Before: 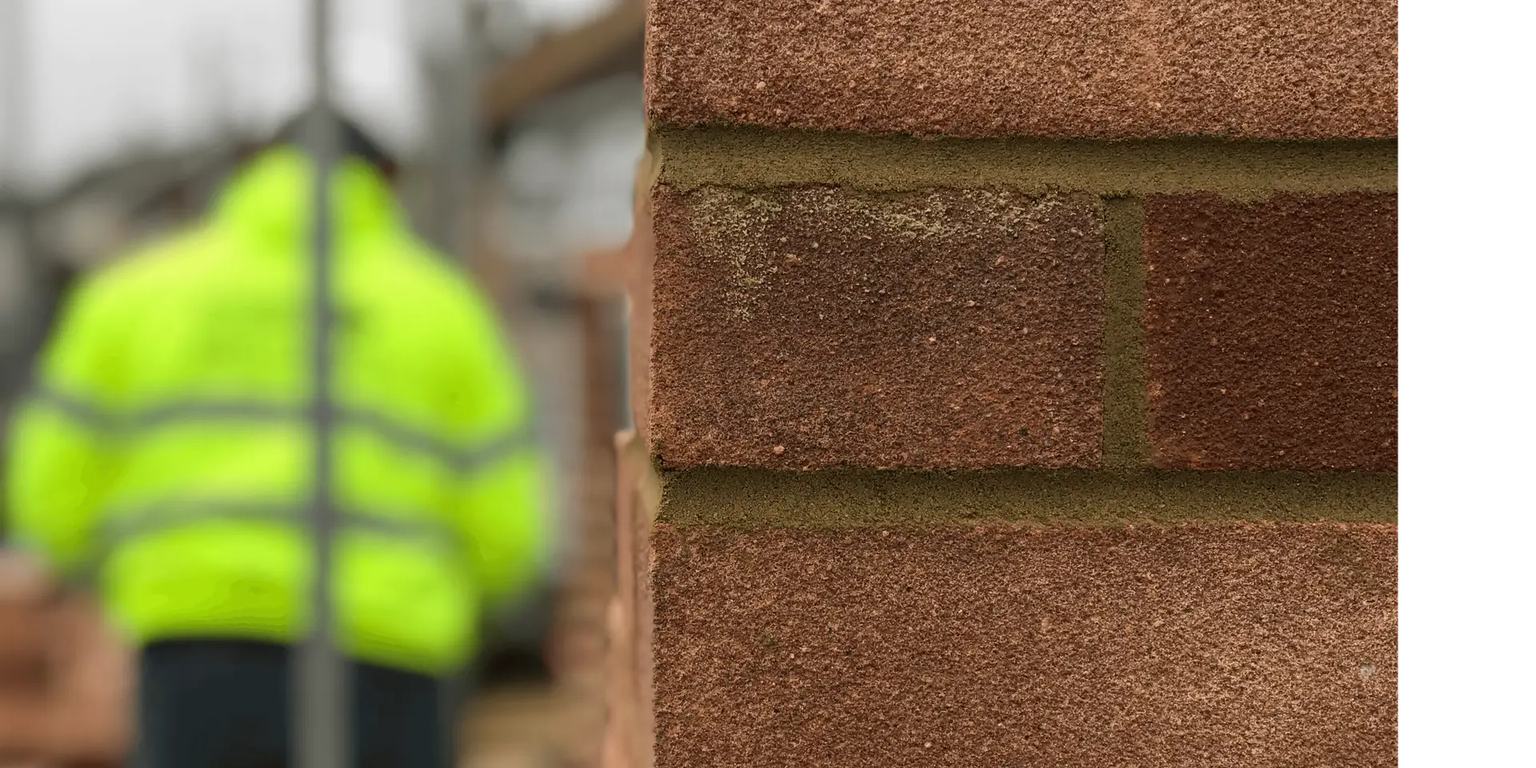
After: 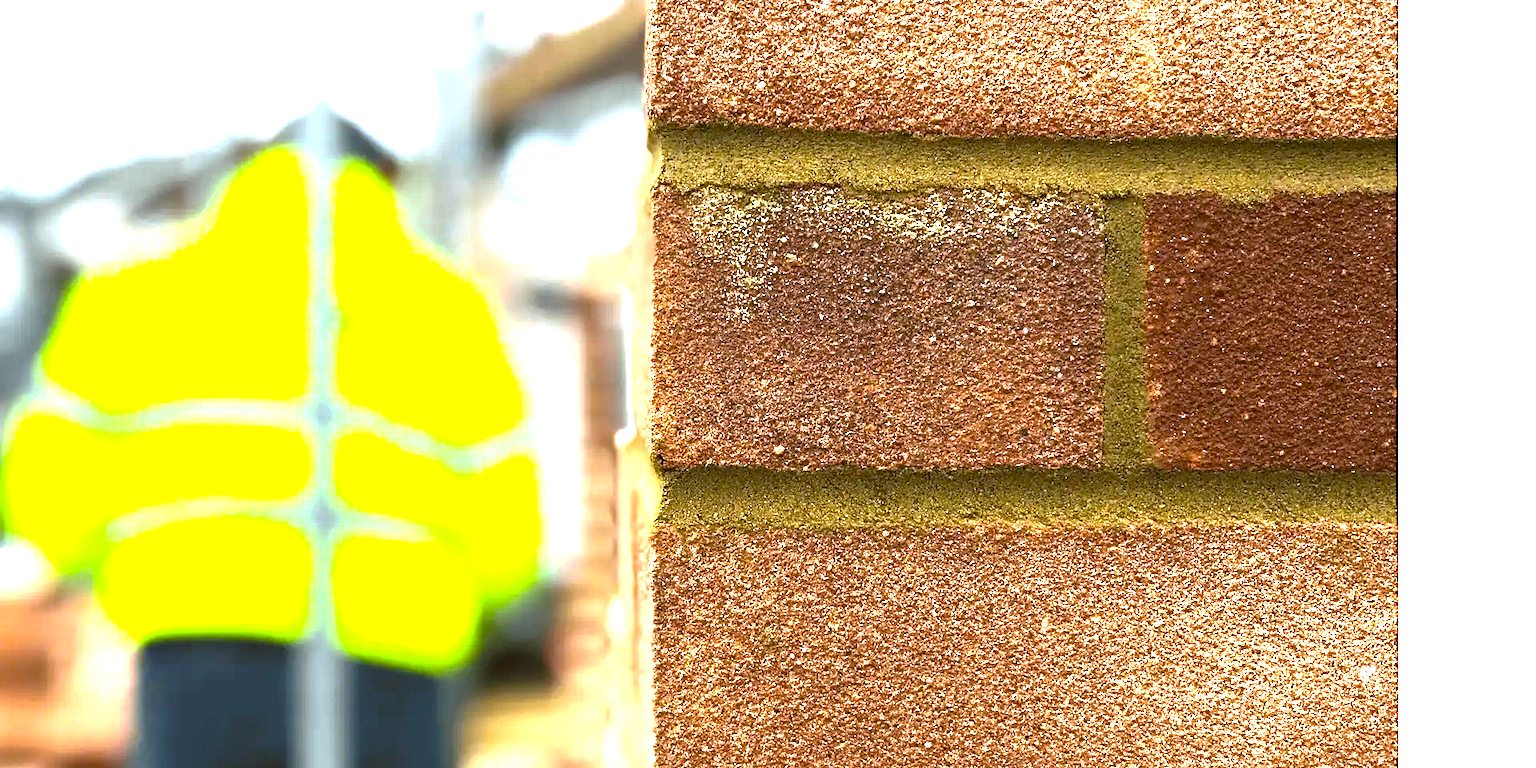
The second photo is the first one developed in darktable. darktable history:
white balance: red 0.926, green 1.003, blue 1.133
color balance rgb: perceptual saturation grading › global saturation 25%, perceptual brilliance grading › global brilliance 35%, perceptual brilliance grading › highlights 50%, perceptual brilliance grading › mid-tones 60%, perceptual brilliance grading › shadows 35%, global vibrance 20%
